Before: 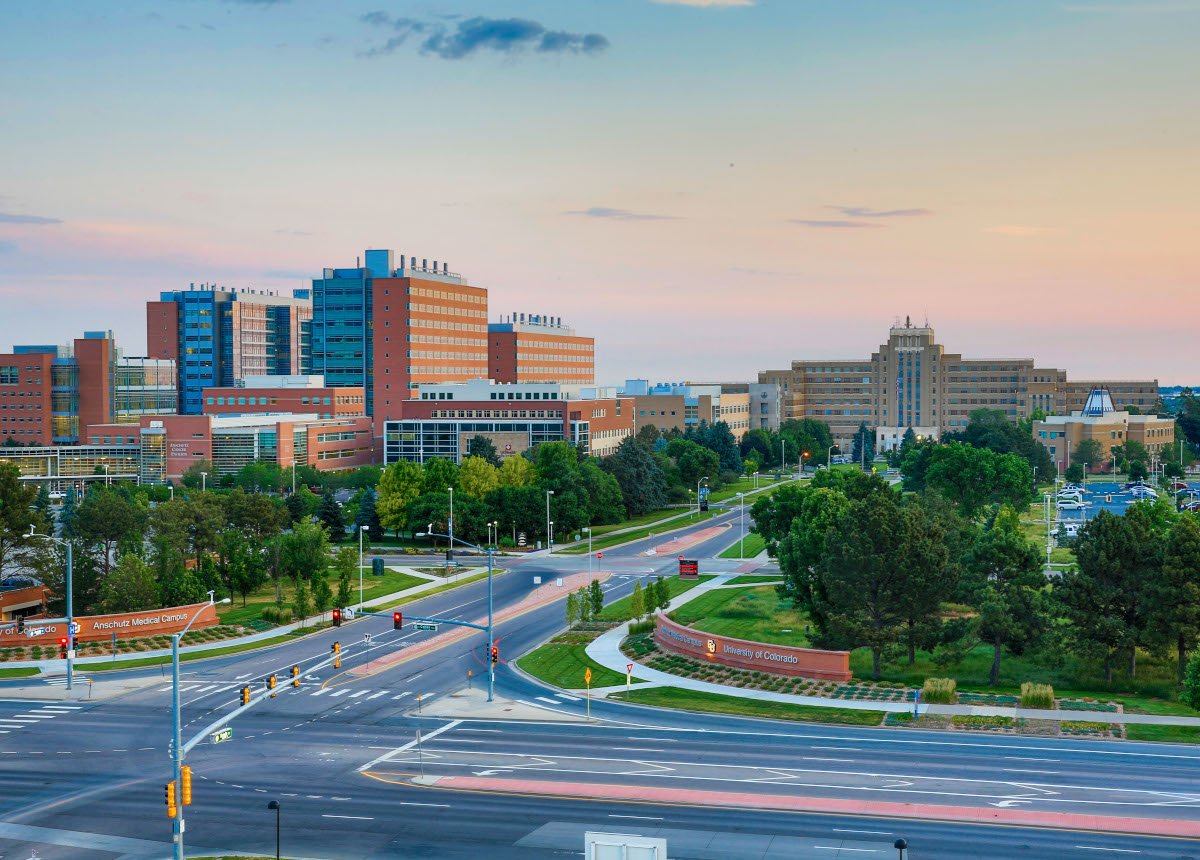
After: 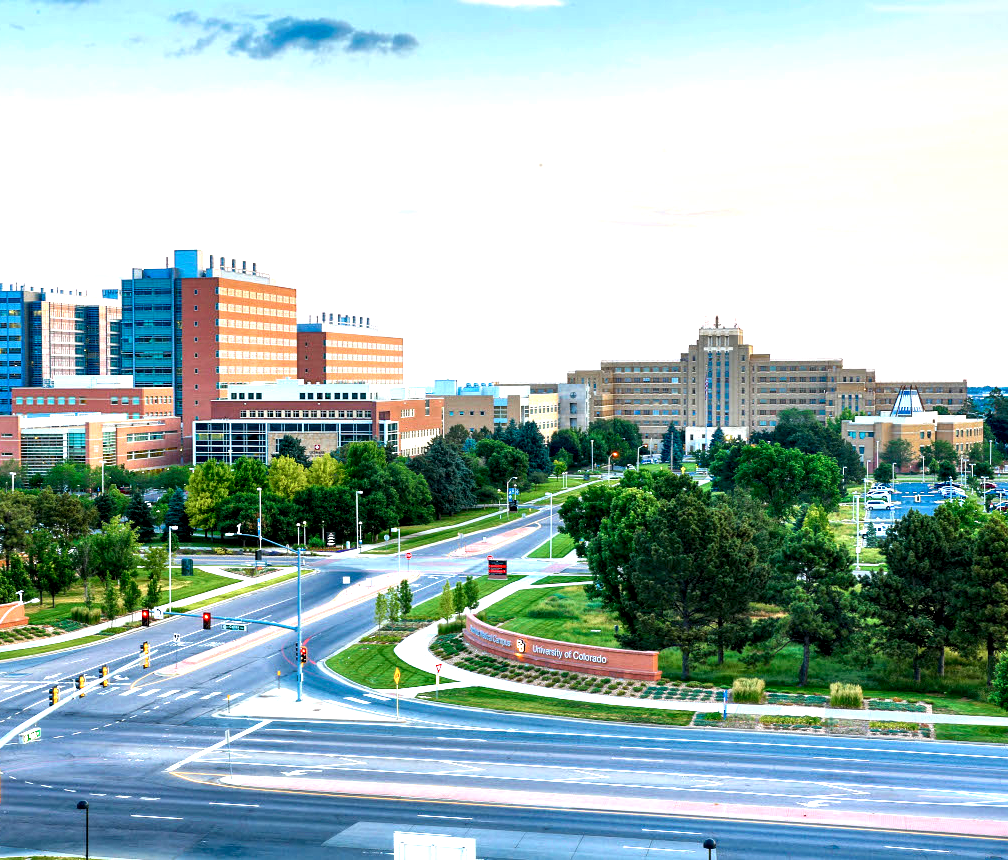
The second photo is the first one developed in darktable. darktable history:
exposure: black level correction 0.001, exposure 1.052 EV, compensate highlight preservation false
crop: left 15.967%
local contrast: highlights 170%, shadows 153%, detail 140%, midtone range 0.257
